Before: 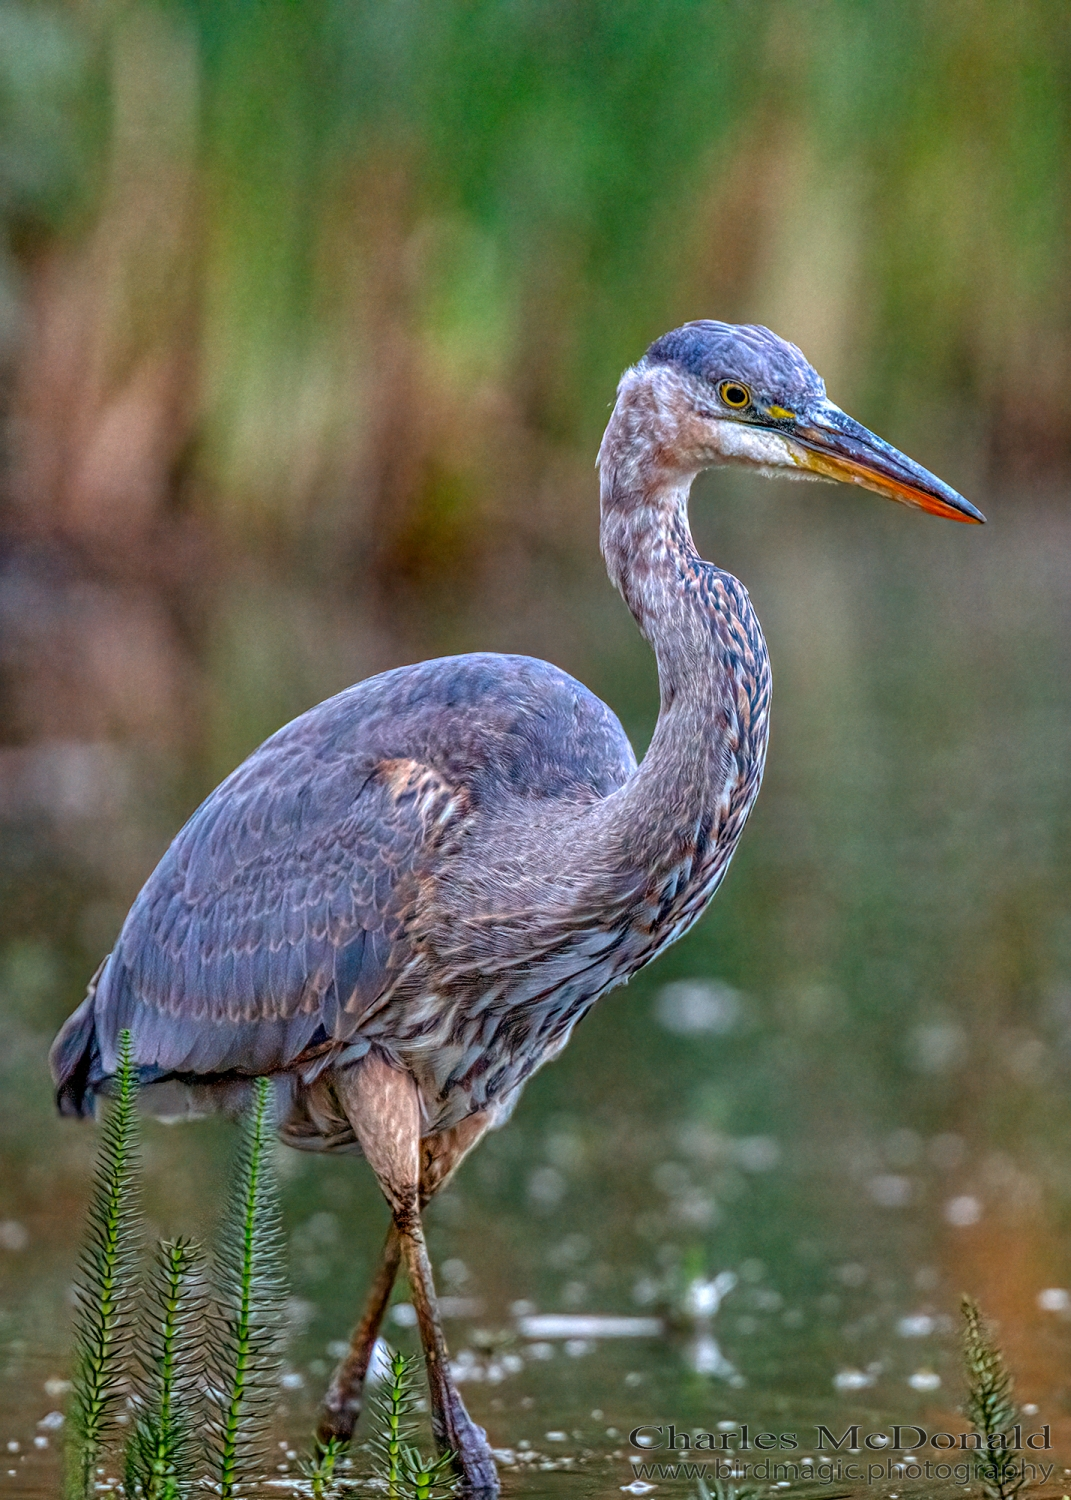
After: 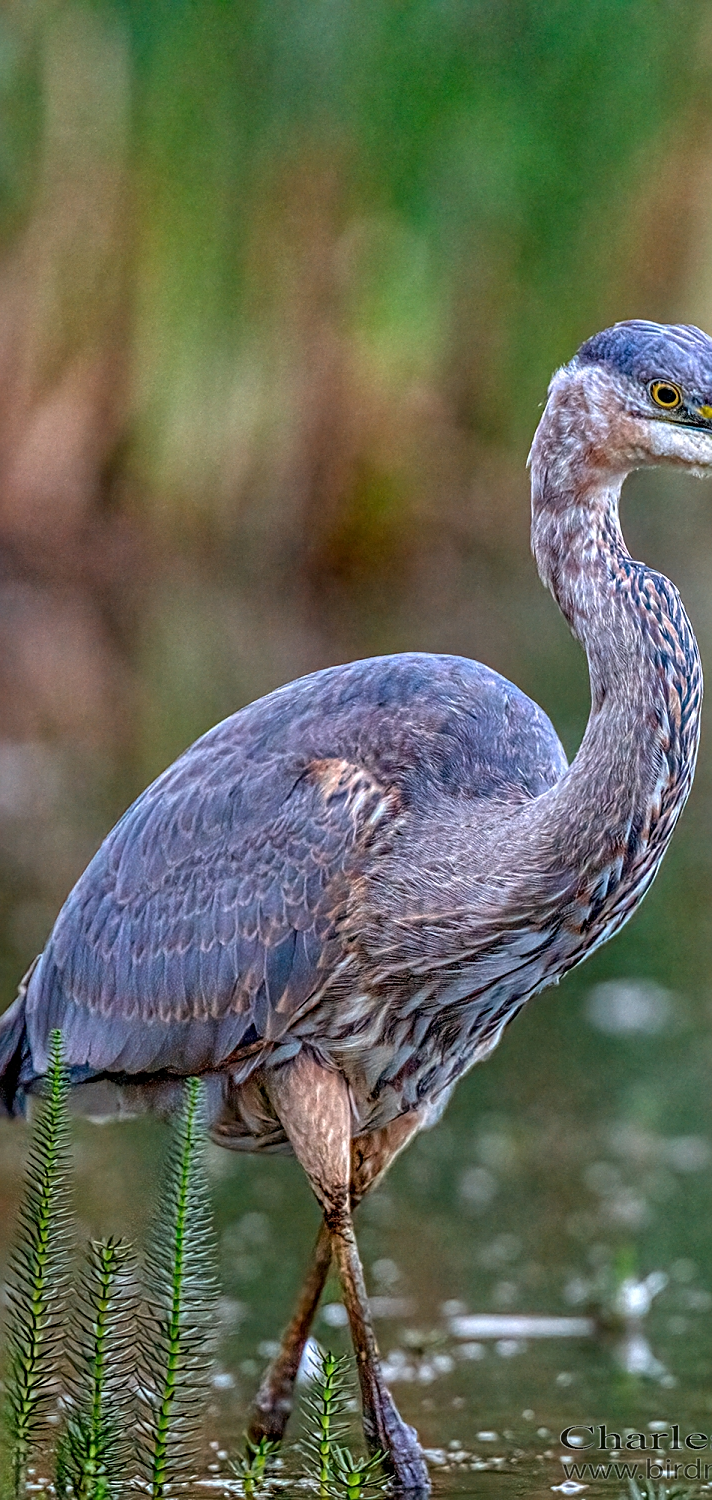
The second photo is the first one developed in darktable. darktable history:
crop and rotate: left 6.469%, right 26.984%
exposure: compensate exposure bias true, compensate highlight preservation false
sharpen: on, module defaults
